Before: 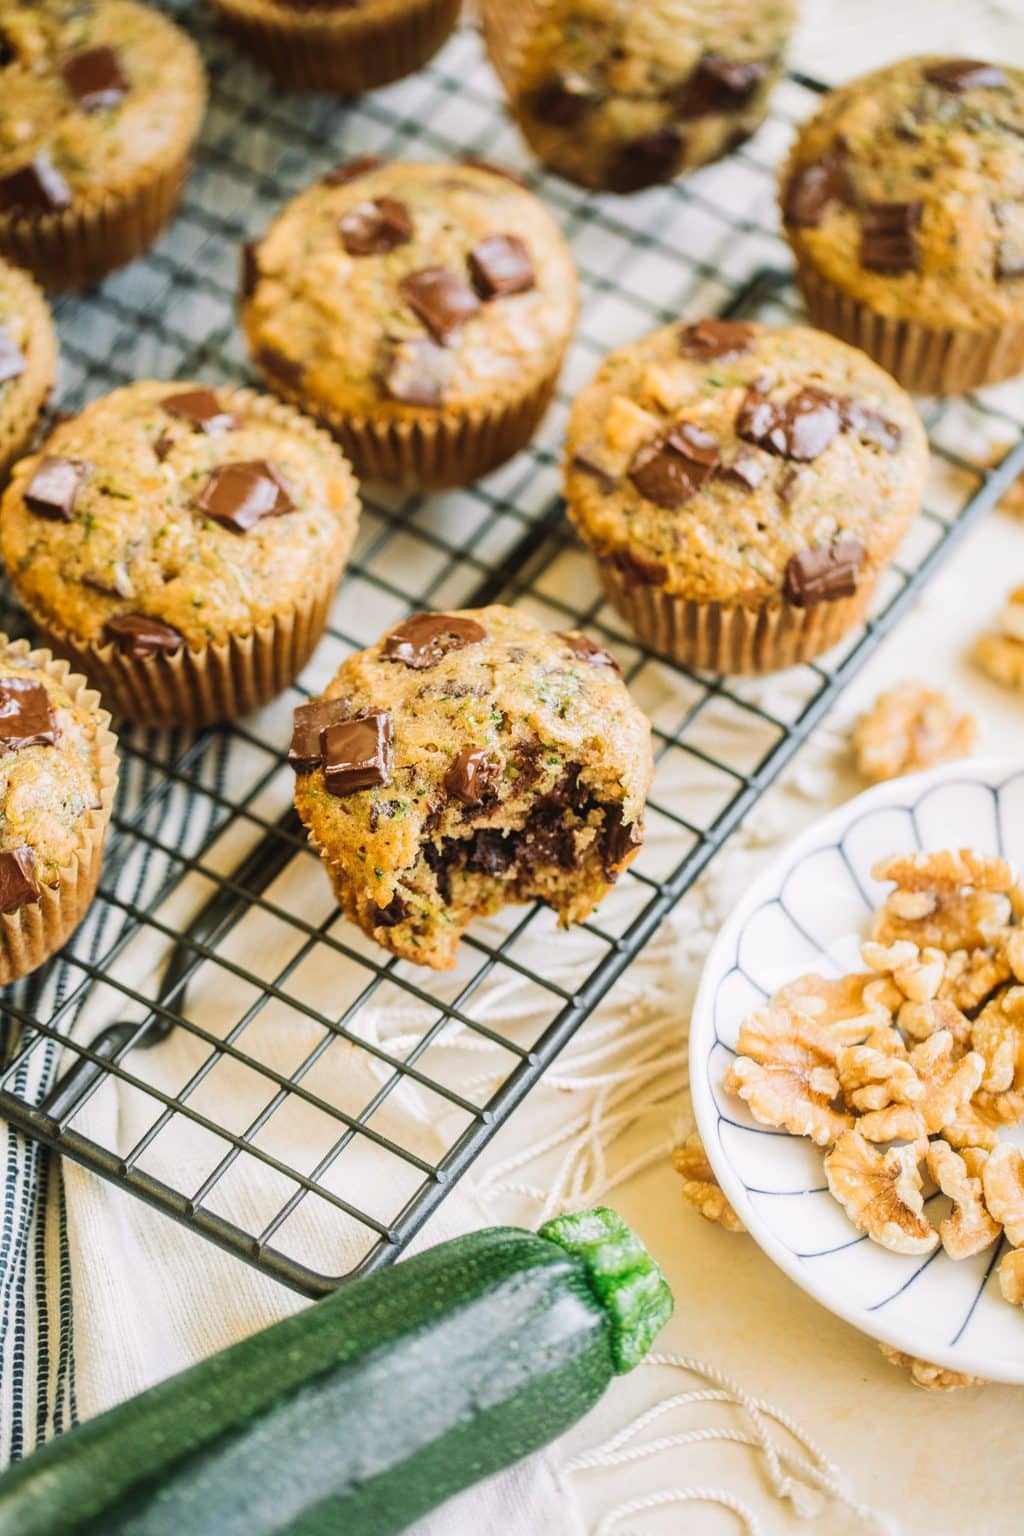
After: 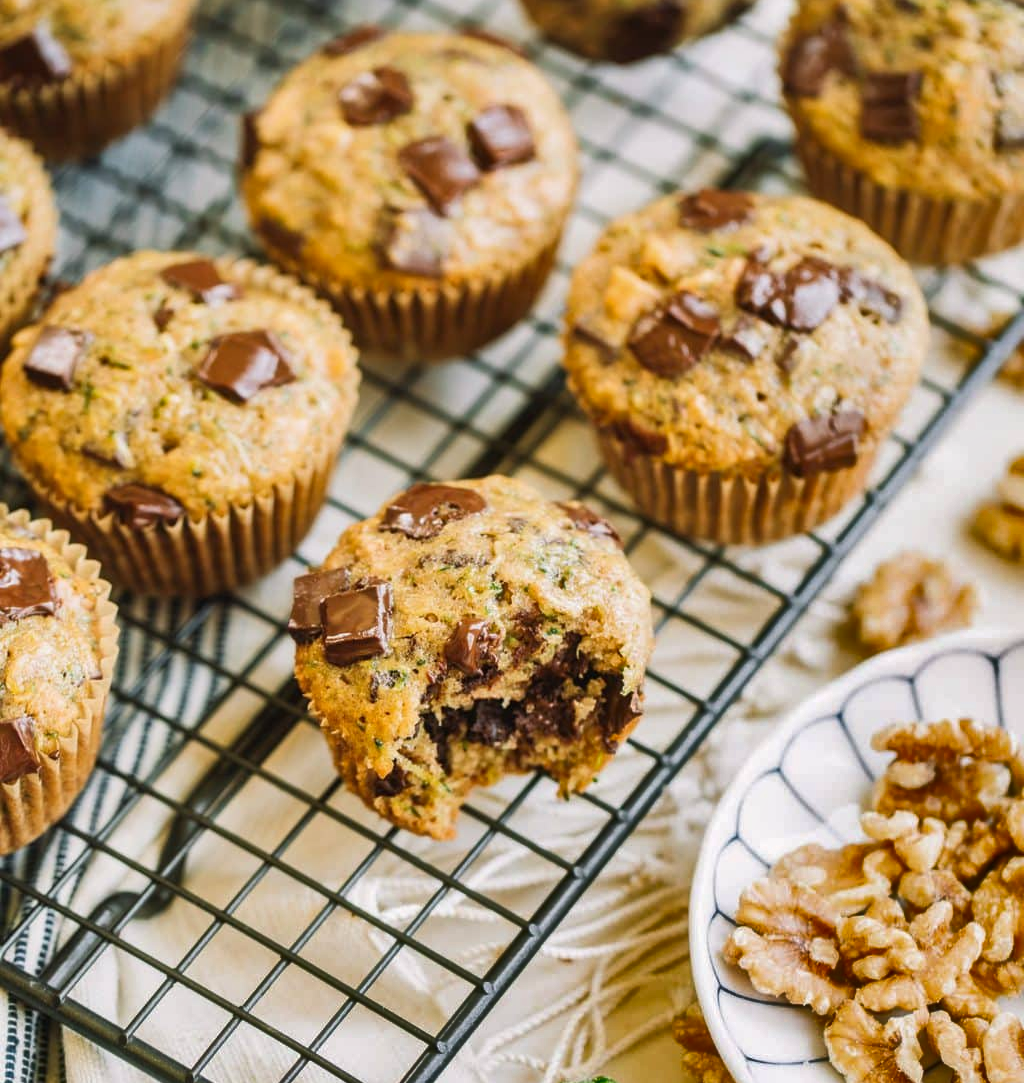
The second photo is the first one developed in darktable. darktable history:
crop and rotate: top 8.481%, bottom 20.951%
shadows and highlights: white point adjustment 0.14, highlights -69.44, soften with gaussian
